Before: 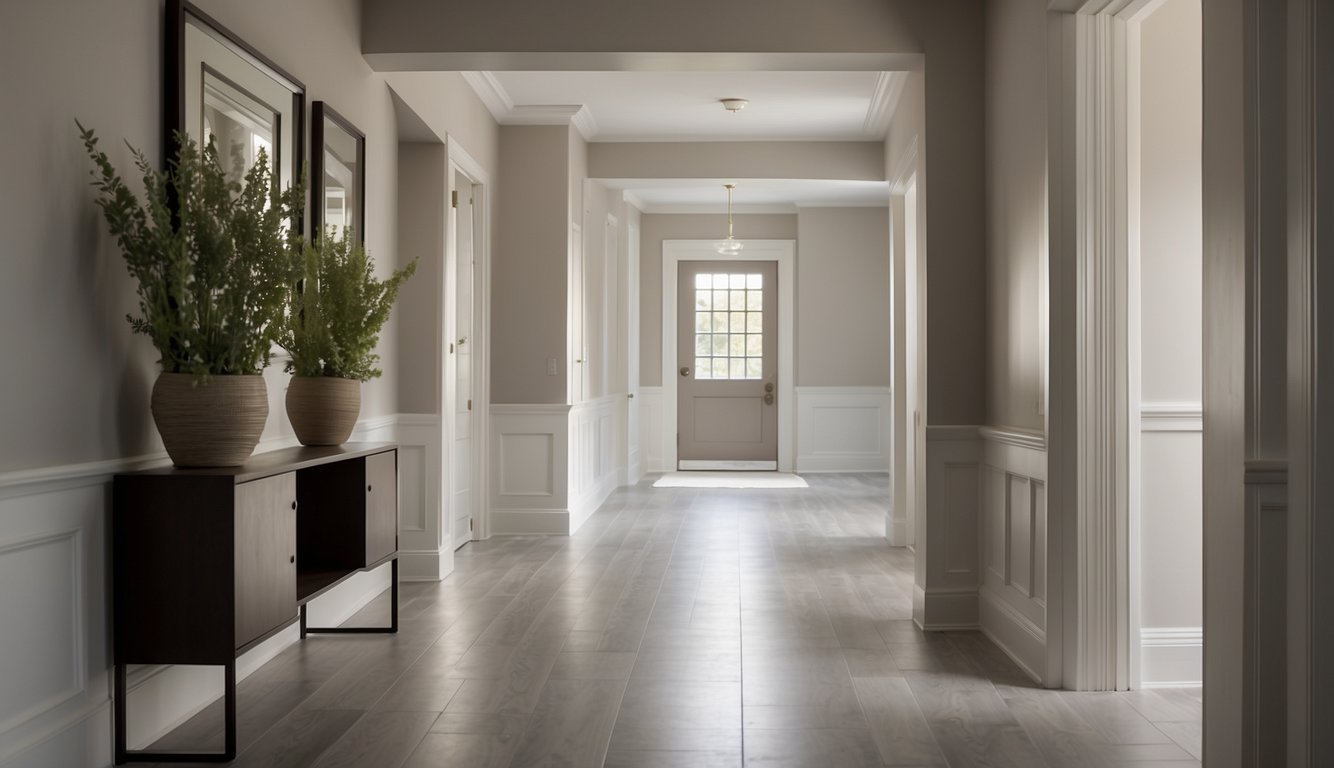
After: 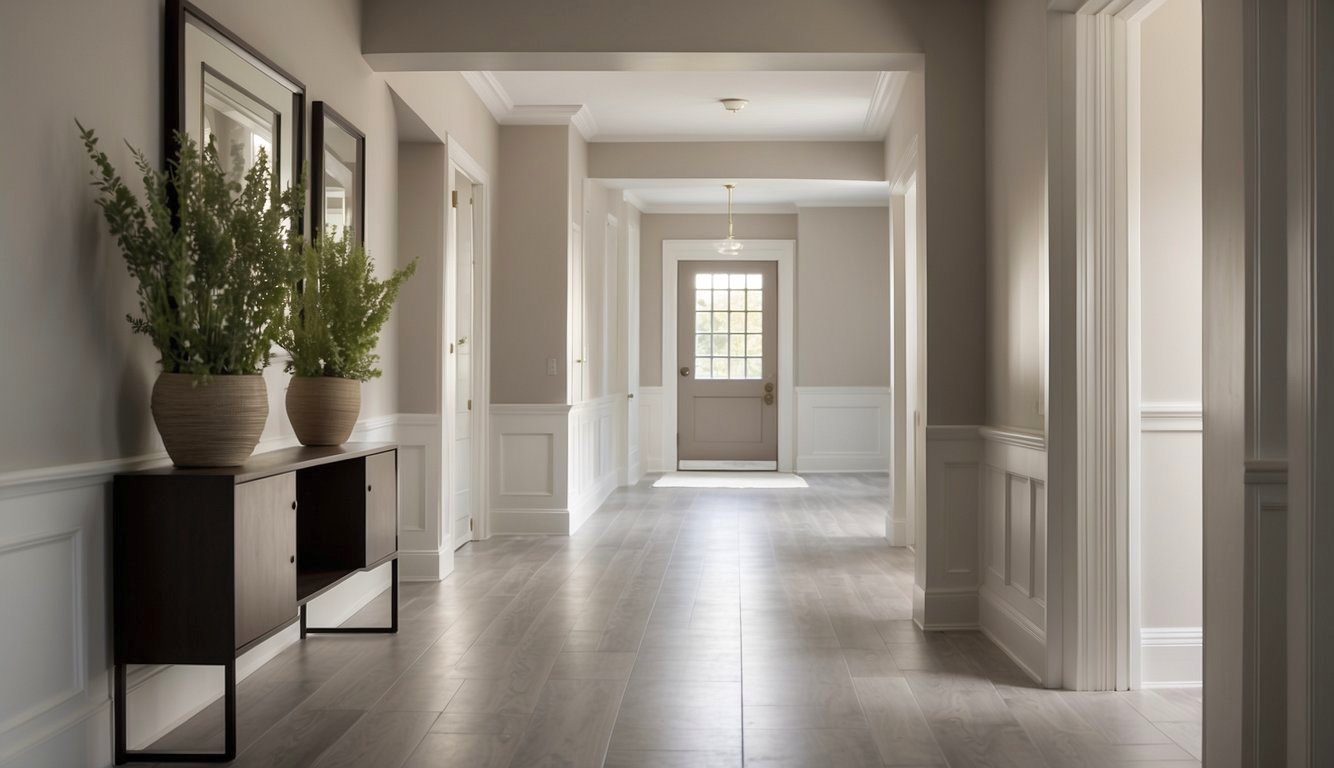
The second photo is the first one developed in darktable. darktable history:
shadows and highlights: shadows 12.77, white point adjustment 1.28, soften with gaussian
contrast brightness saturation: contrast 0.07, brightness 0.075, saturation 0.177
